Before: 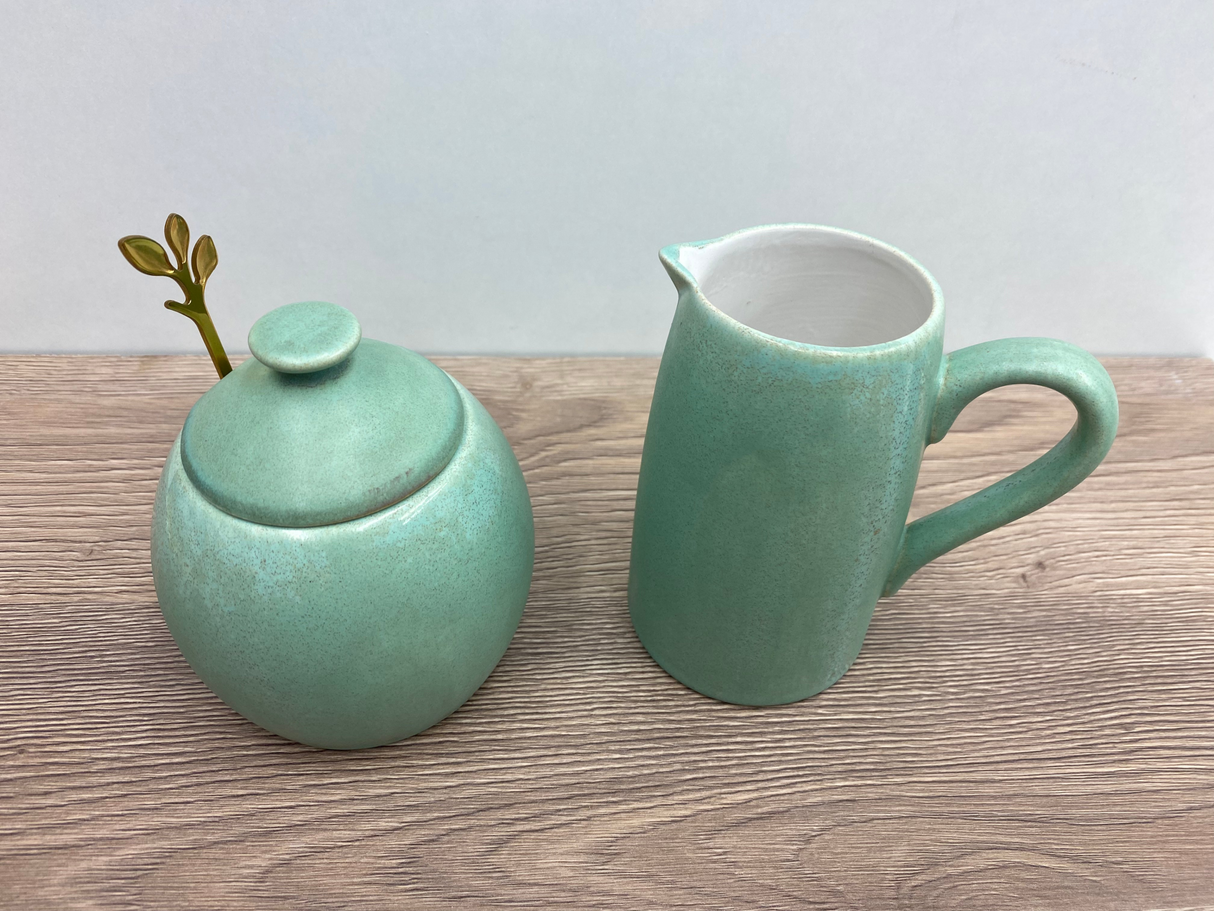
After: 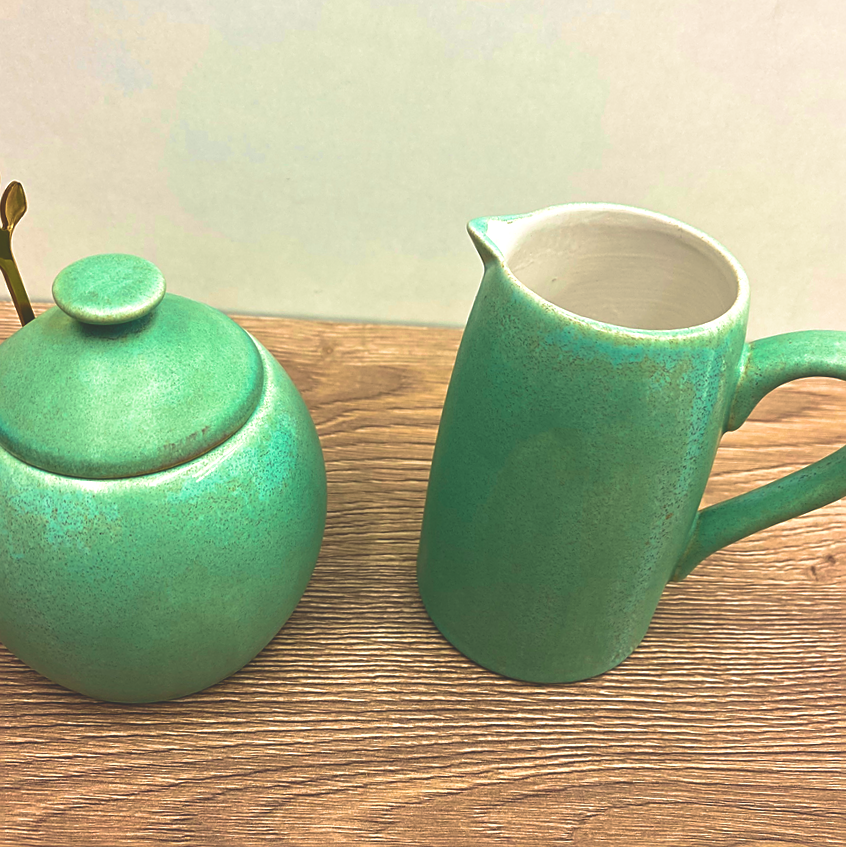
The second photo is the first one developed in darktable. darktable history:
contrast brightness saturation: saturation -0.05
white balance: red 1.045, blue 0.932
exposure: exposure 0.3 EV, compensate highlight preservation false
crop and rotate: angle -3.27°, left 14.277%, top 0.028%, right 10.766%, bottom 0.028%
velvia: strength 74%
sharpen: on, module defaults
rgb curve: curves: ch0 [(0, 0.186) (0.314, 0.284) (0.775, 0.708) (1, 1)], compensate middle gray true, preserve colors none
